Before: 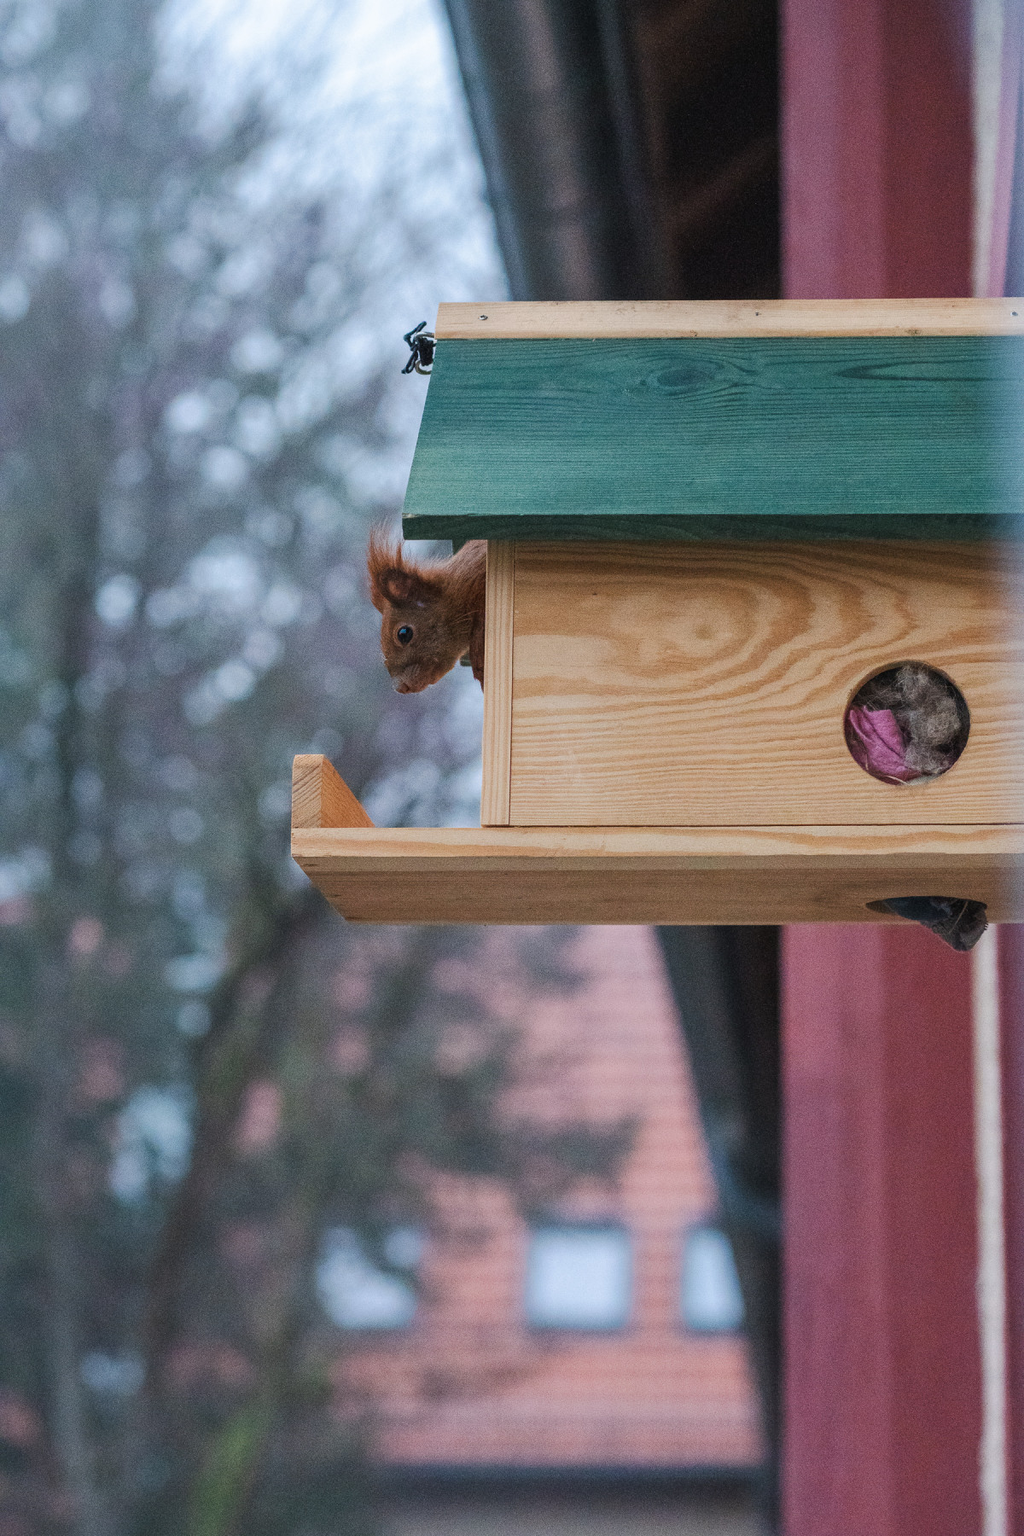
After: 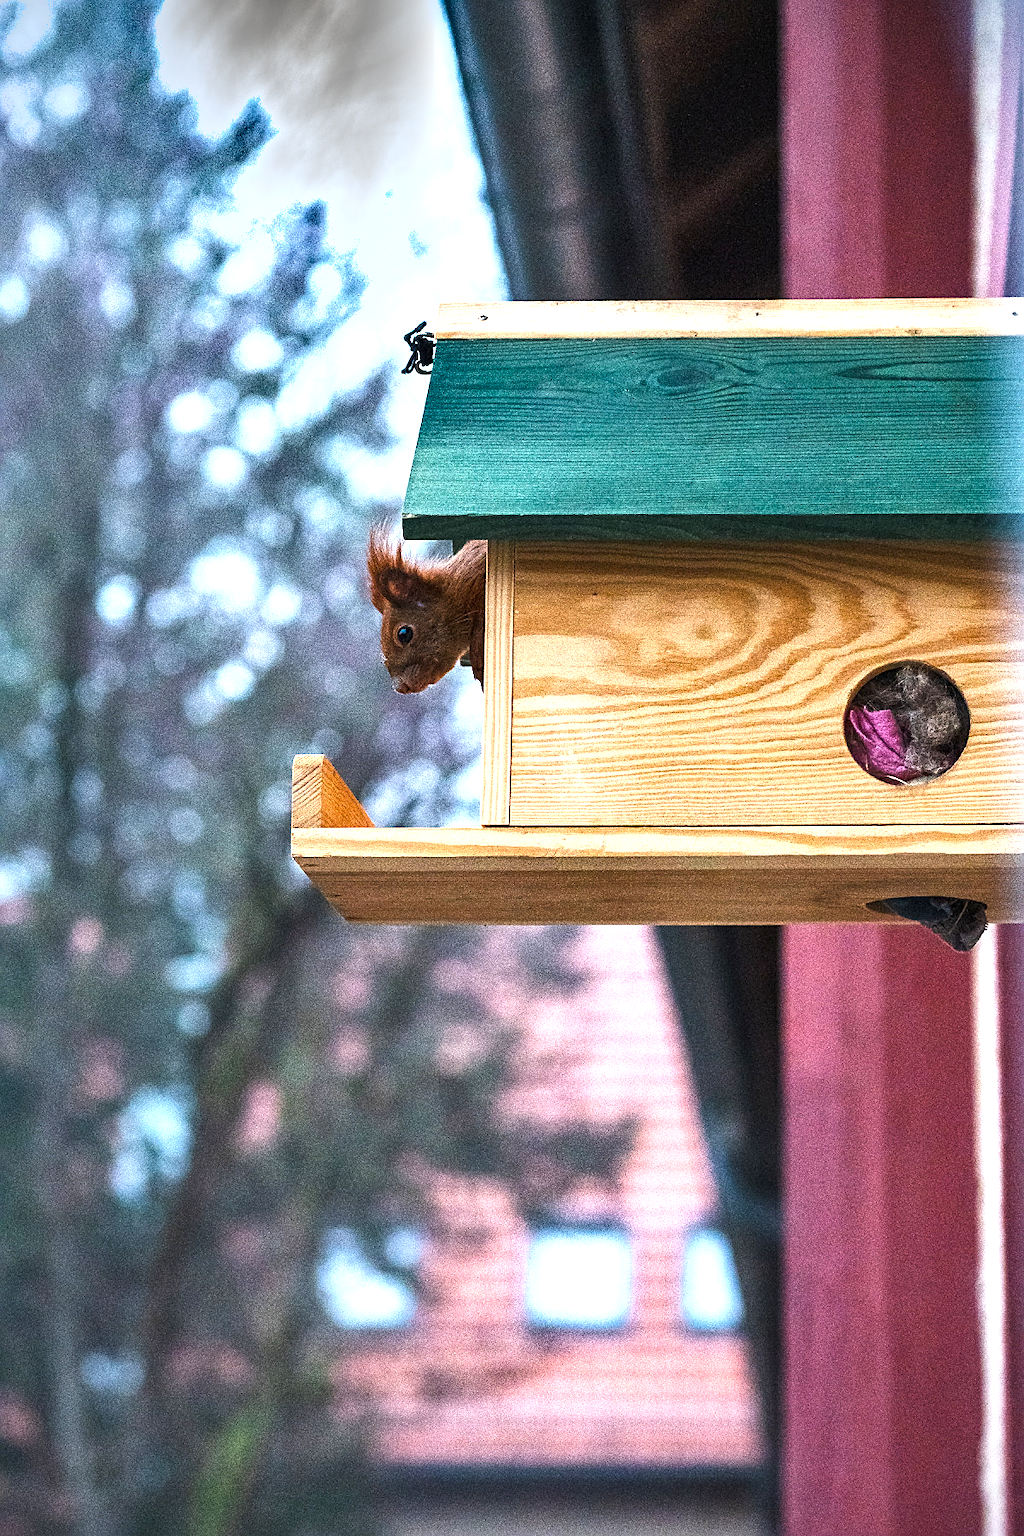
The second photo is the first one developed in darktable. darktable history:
shadows and highlights: soften with gaussian
color balance rgb: perceptual saturation grading › global saturation 29.623%, perceptual brilliance grading › highlights 47.296%, perceptual brilliance grading › mid-tones 21.322%, perceptual brilliance grading › shadows -6.504%
local contrast: highlights 101%, shadows 98%, detail 120%, midtone range 0.2
sharpen: on, module defaults
vignetting: saturation -0.028
